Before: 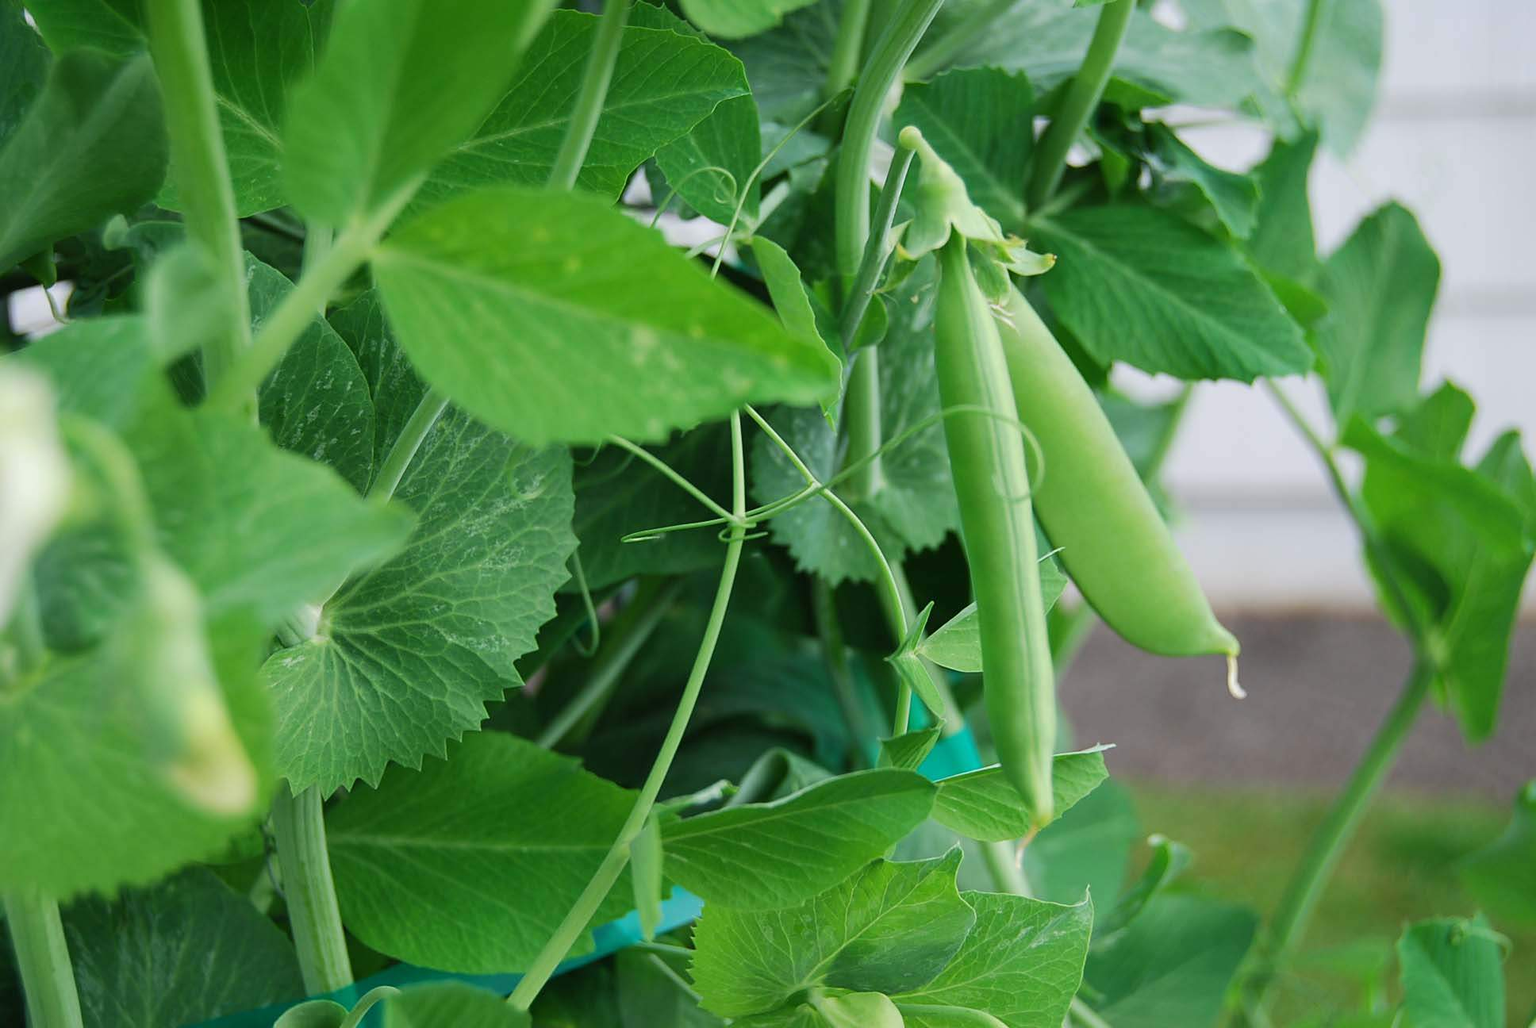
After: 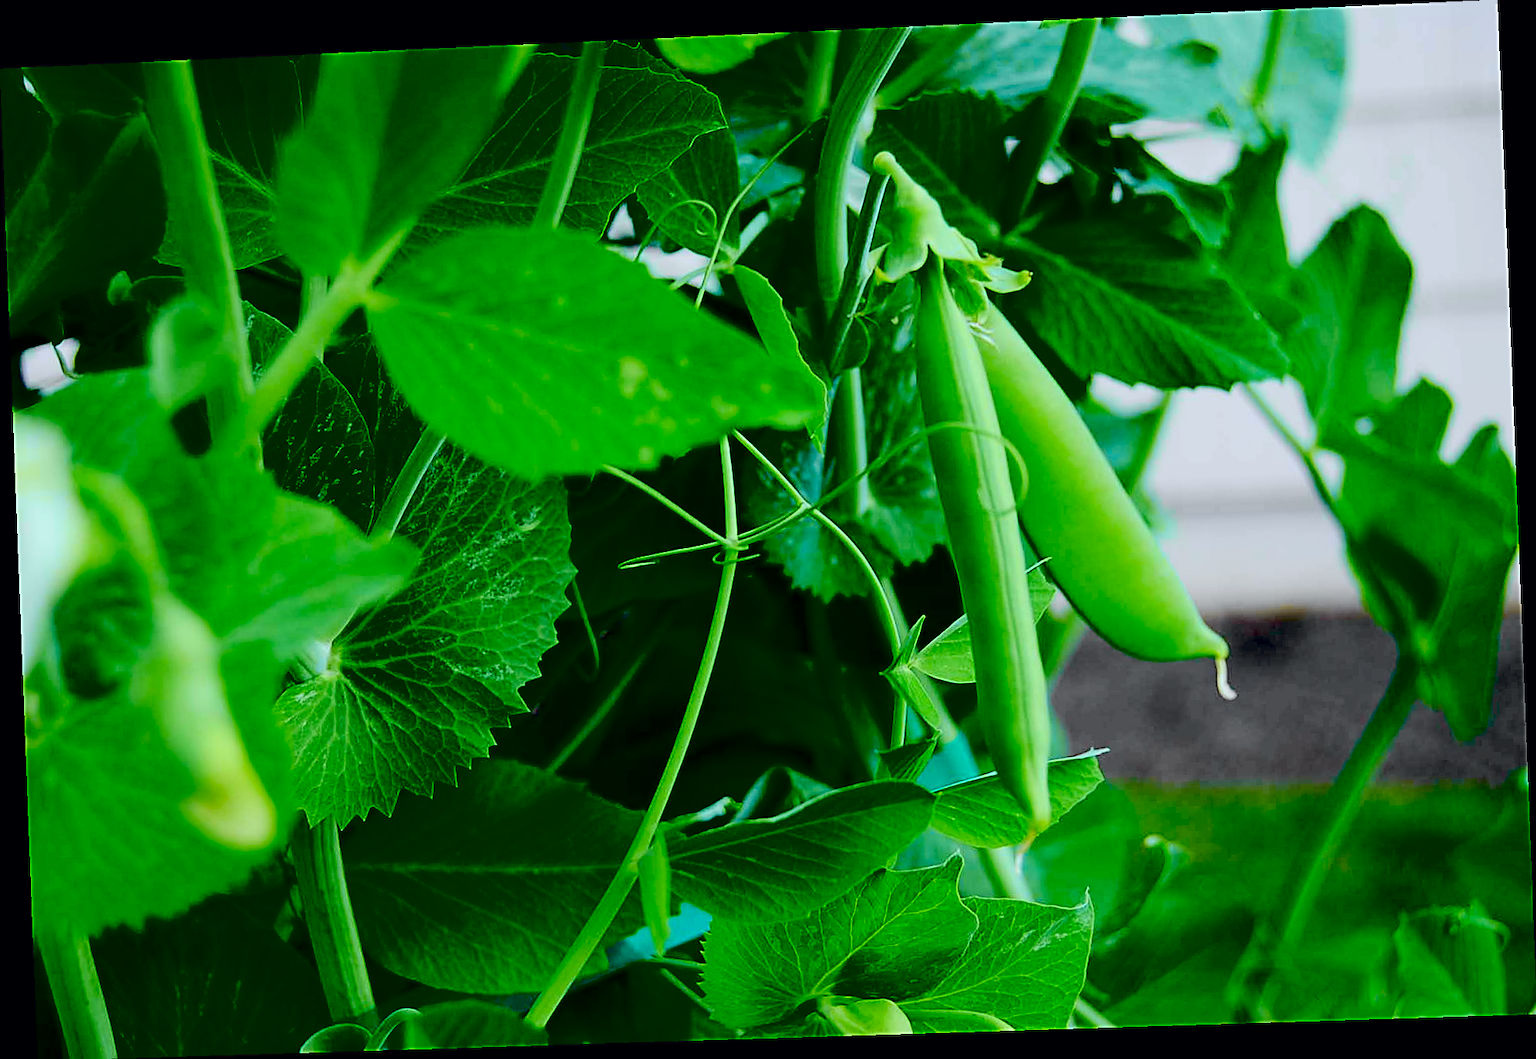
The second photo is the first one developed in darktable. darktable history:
rotate and perspective: rotation -2.22°, lens shift (horizontal) -0.022, automatic cropping off
sharpen: on, module defaults
white balance: red 0.925, blue 1.046
exposure: black level correction 0.1, exposure -0.092 EV, compensate highlight preservation false
tone curve: curves: ch0 [(0, 0) (0.071, 0.047) (0.266, 0.26) (0.491, 0.552) (0.753, 0.818) (1, 0.983)]; ch1 [(0, 0) (0.346, 0.307) (0.408, 0.369) (0.463, 0.443) (0.482, 0.493) (0.502, 0.5) (0.517, 0.518) (0.546, 0.576) (0.588, 0.643) (0.651, 0.709) (1, 1)]; ch2 [(0, 0) (0.346, 0.34) (0.434, 0.46) (0.485, 0.494) (0.5, 0.494) (0.517, 0.503) (0.535, 0.545) (0.583, 0.634) (0.625, 0.686) (1, 1)], color space Lab, independent channels, preserve colors none
